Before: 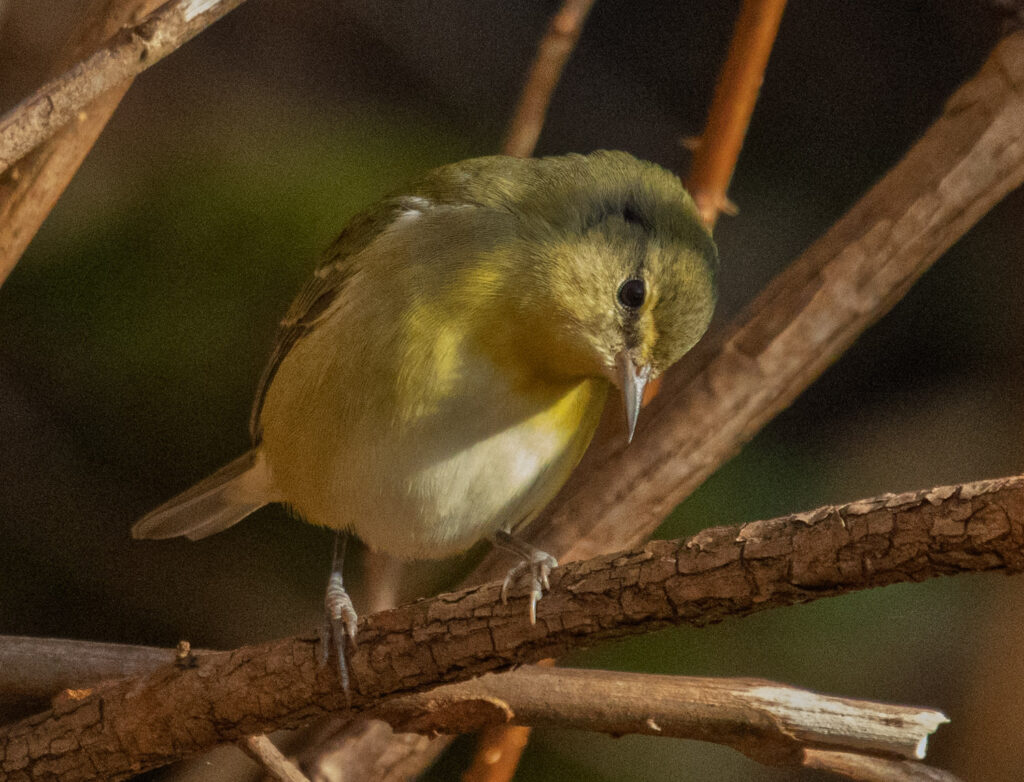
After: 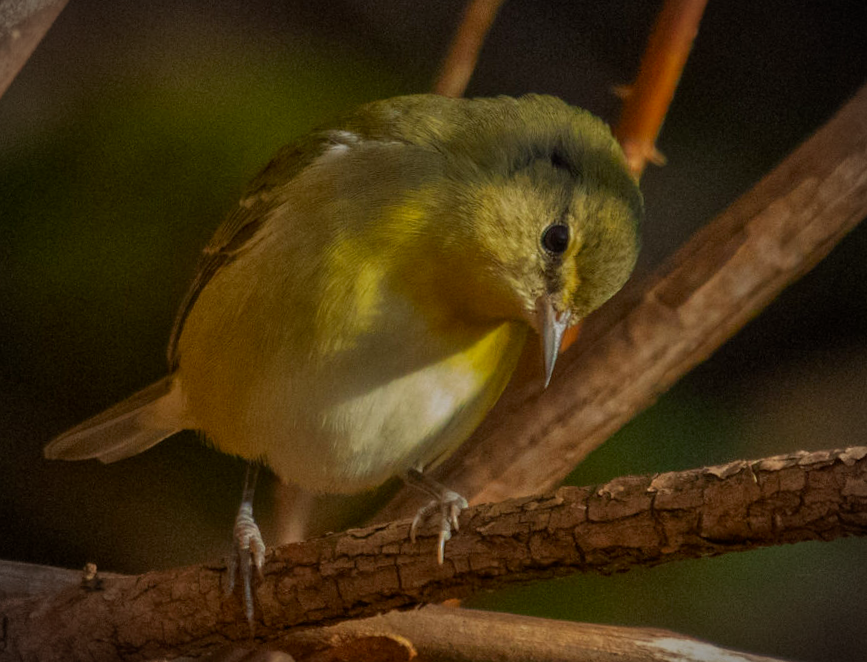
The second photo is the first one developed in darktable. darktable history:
color correction: highlights b* -0.043, saturation 1.26
crop and rotate: angle -2.87°, left 5.247%, top 5.168%, right 4.625%, bottom 4.703%
exposure: black level correction 0.001, exposure -0.125 EV, compensate exposure bias true, compensate highlight preservation false
vignetting: fall-off start 88.73%, fall-off radius 43.84%, width/height ratio 1.156, unbound false
